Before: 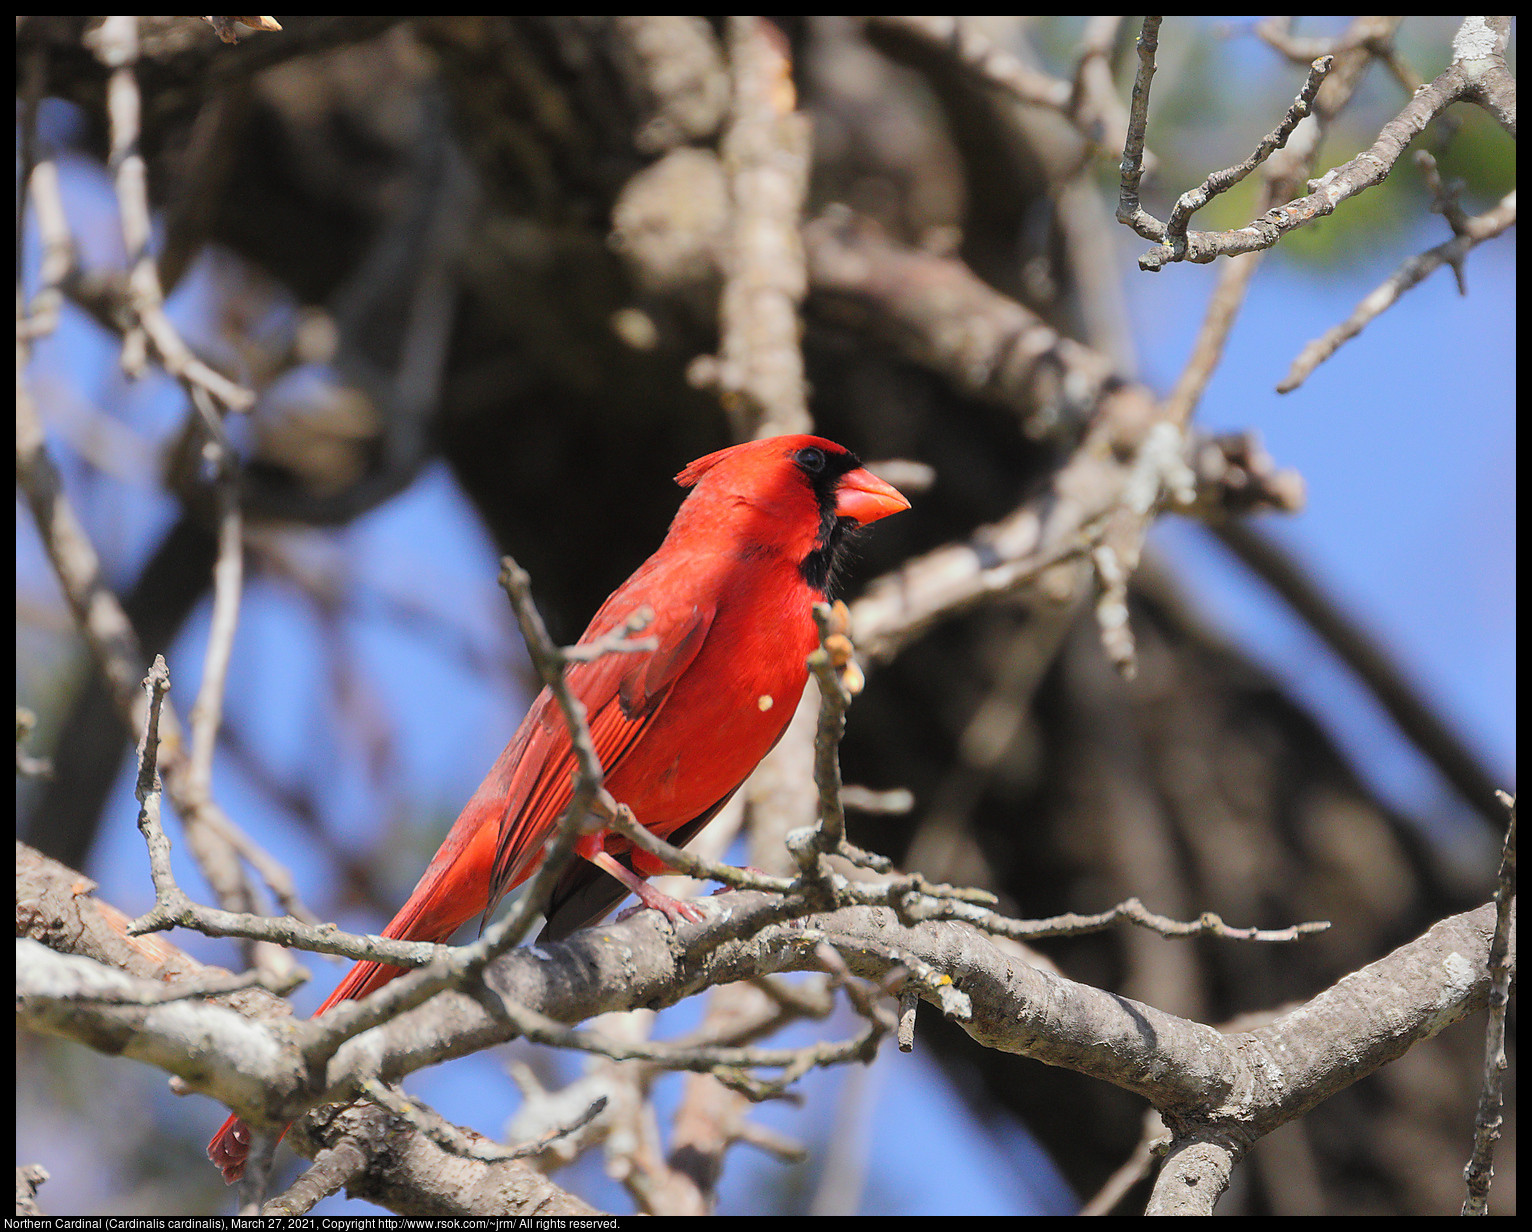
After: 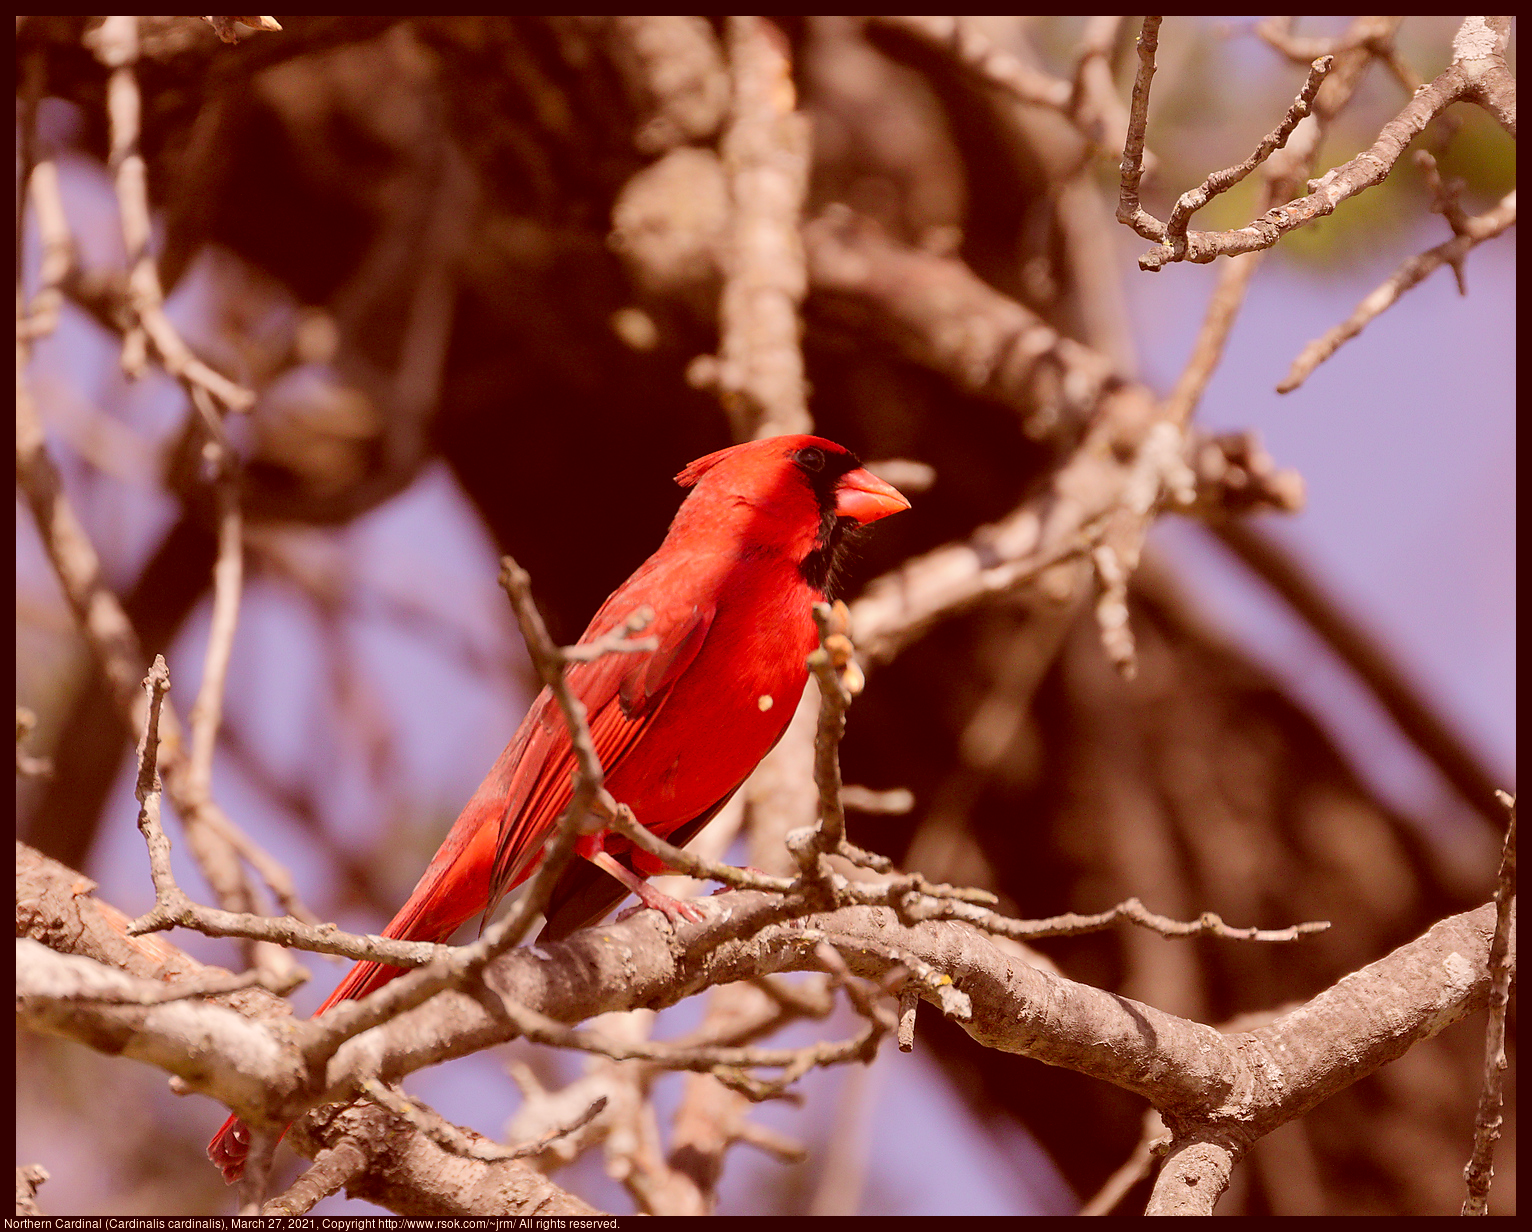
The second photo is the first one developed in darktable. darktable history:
color correction: highlights a* 9.22, highlights b* 9.07, shadows a* 39.67, shadows b* 39.27, saturation 0.794
